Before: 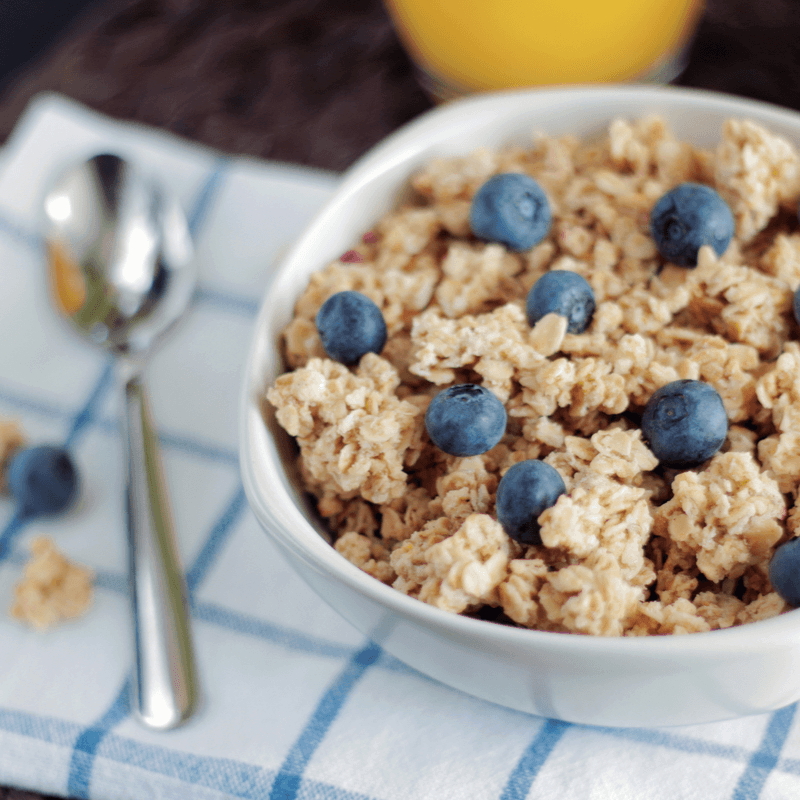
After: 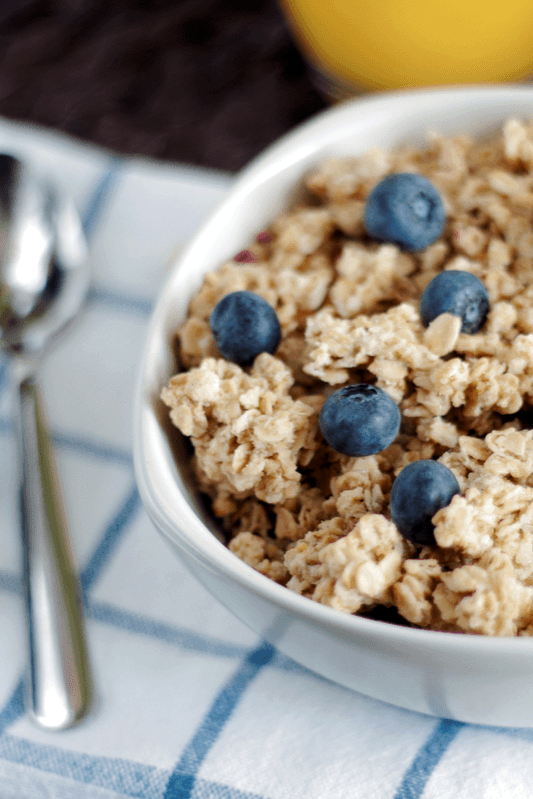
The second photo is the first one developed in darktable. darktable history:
crop and rotate: left 13.409%, right 19.924%
color balance rgb: perceptual saturation grading › global saturation 20%, perceptual saturation grading › highlights -25%, perceptual saturation grading › shadows 25%
contrast brightness saturation: contrast 0.1, brightness 0.02, saturation 0.02
levels: levels [0.029, 0.545, 0.971]
